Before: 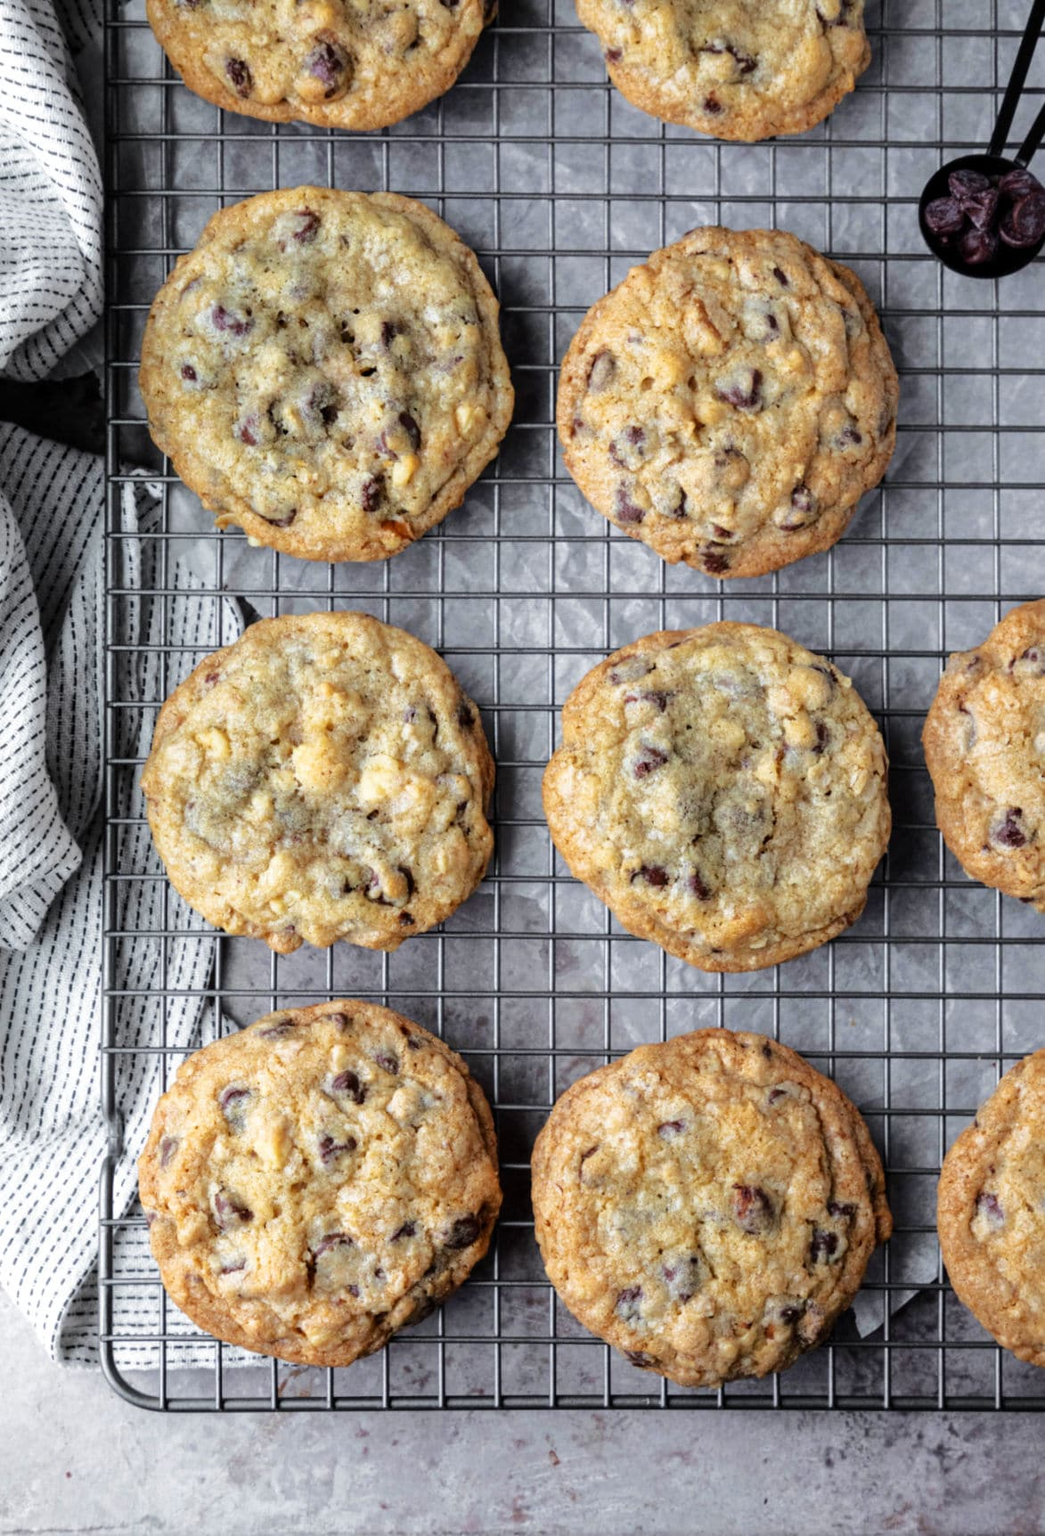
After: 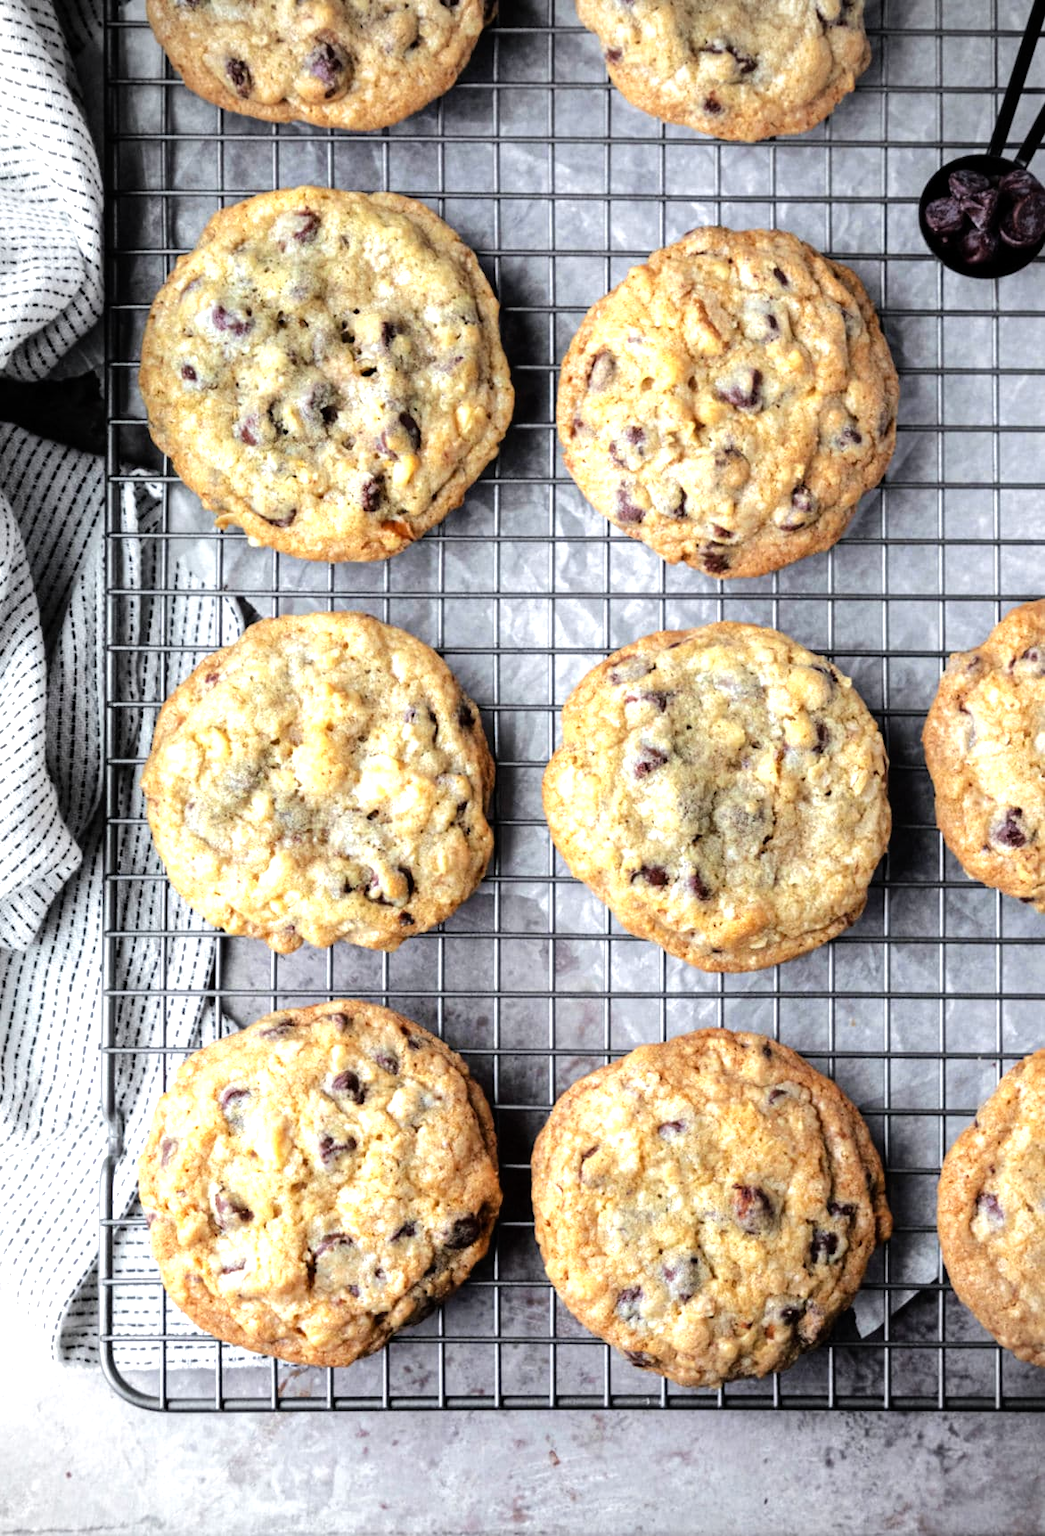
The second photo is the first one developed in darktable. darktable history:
vignetting: fall-off radius 61.08%, brightness -0.468
tone equalizer: -8 EV -0.714 EV, -7 EV -0.682 EV, -6 EV -0.585 EV, -5 EV -0.421 EV, -3 EV 0.368 EV, -2 EV 0.6 EV, -1 EV 0.692 EV, +0 EV 0.771 EV
